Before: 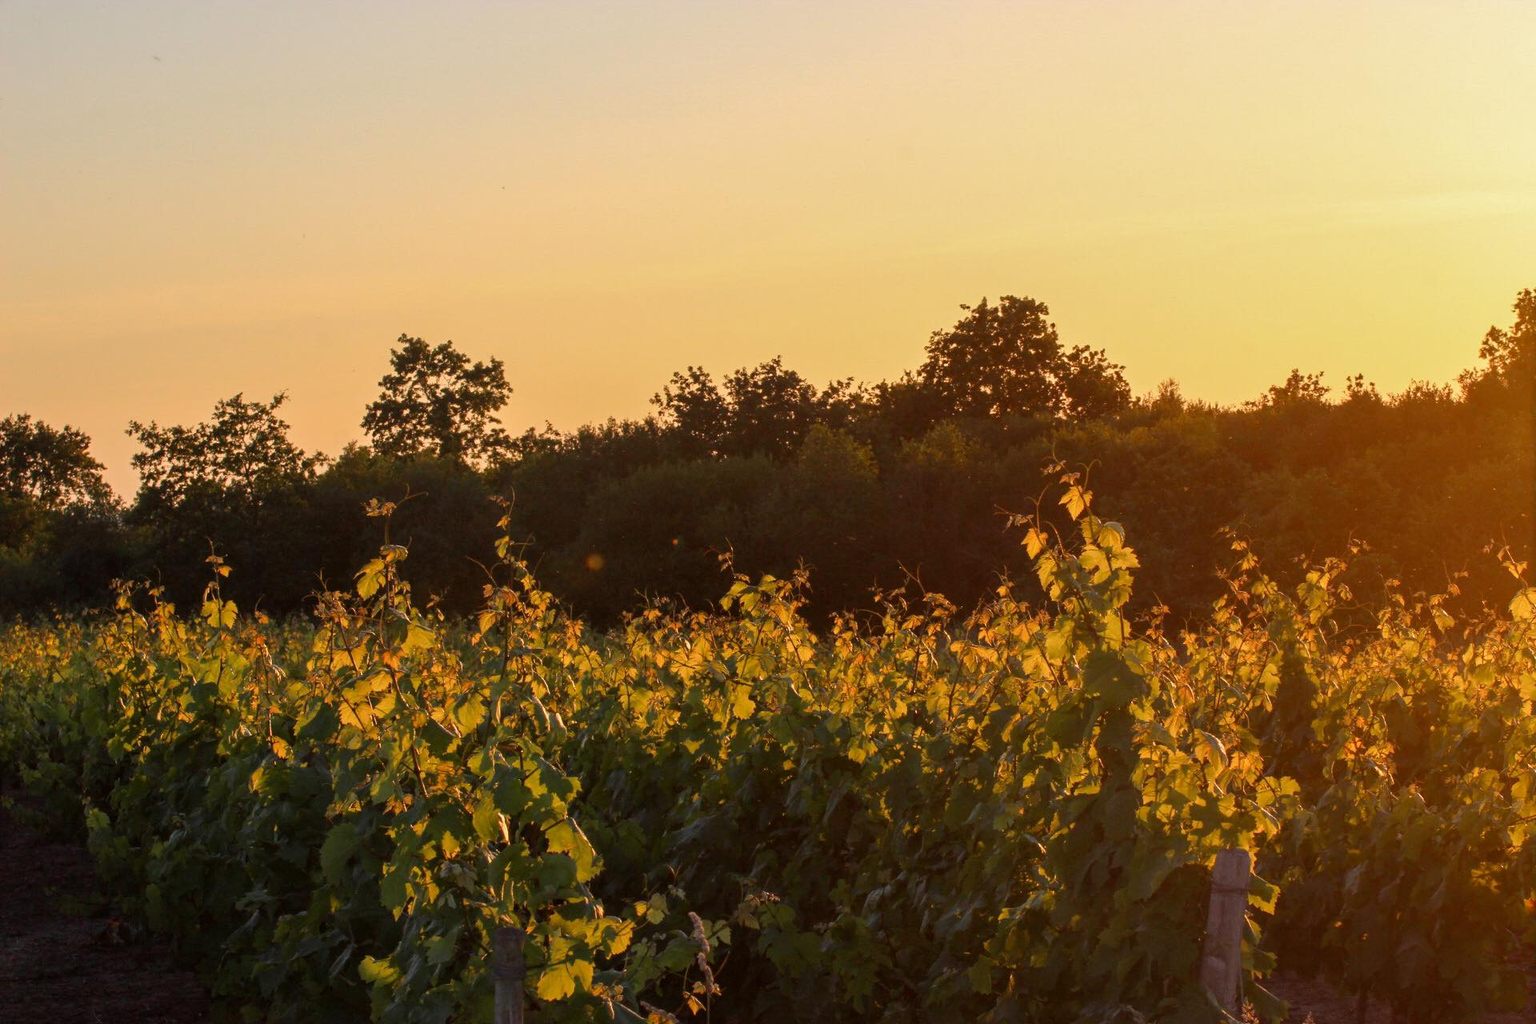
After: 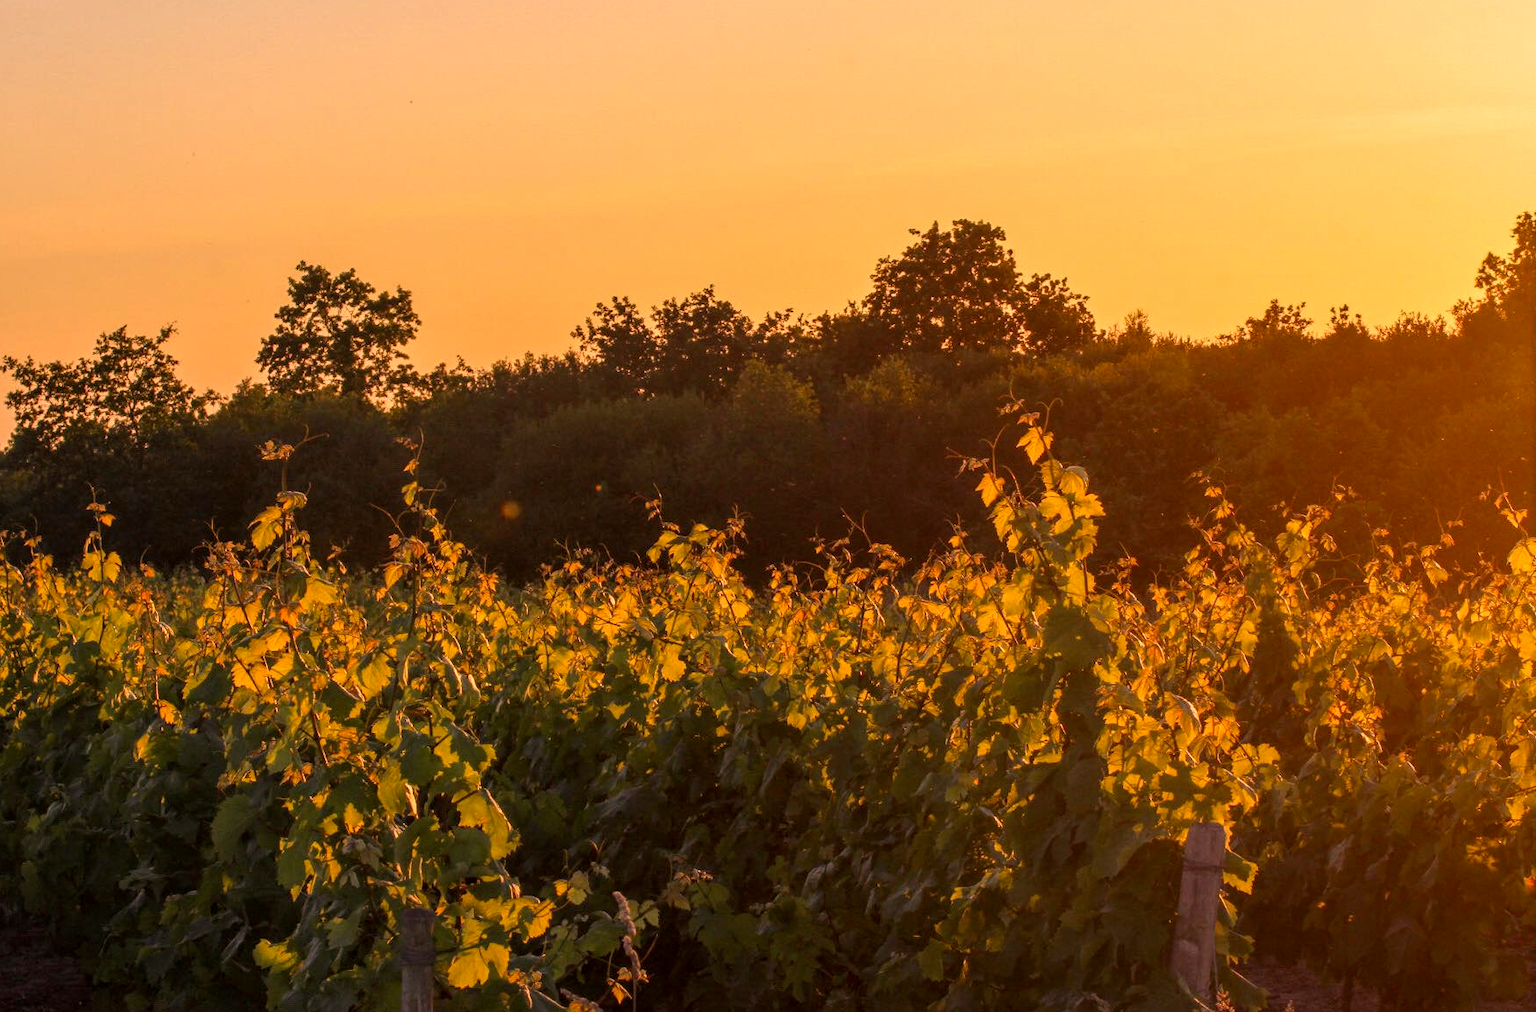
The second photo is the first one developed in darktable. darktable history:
local contrast: on, module defaults
color correction: highlights a* 17.88, highlights b* 18.79
crop and rotate: left 8.262%, top 9.226%
tone equalizer: on, module defaults
